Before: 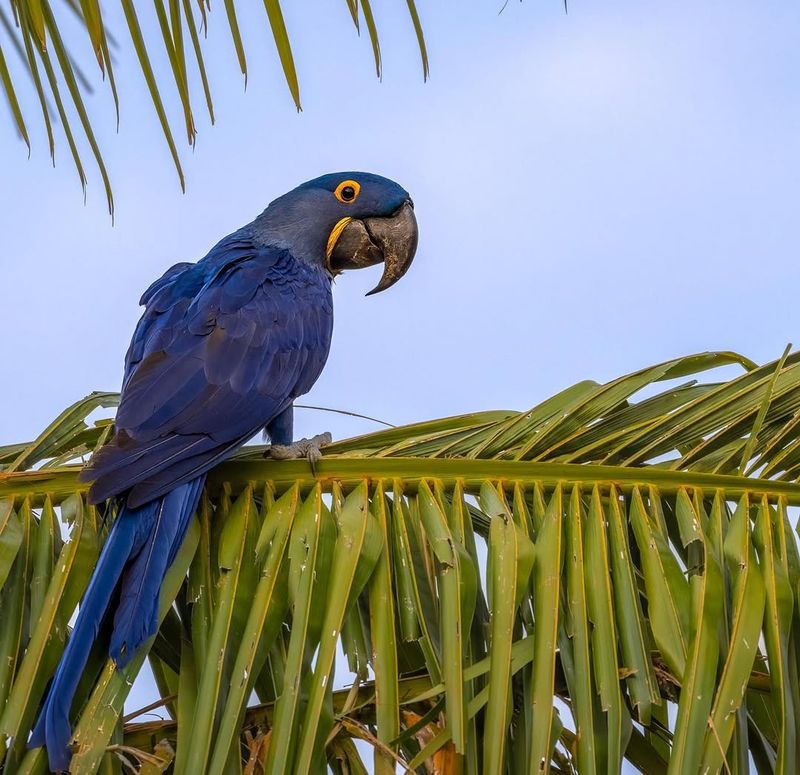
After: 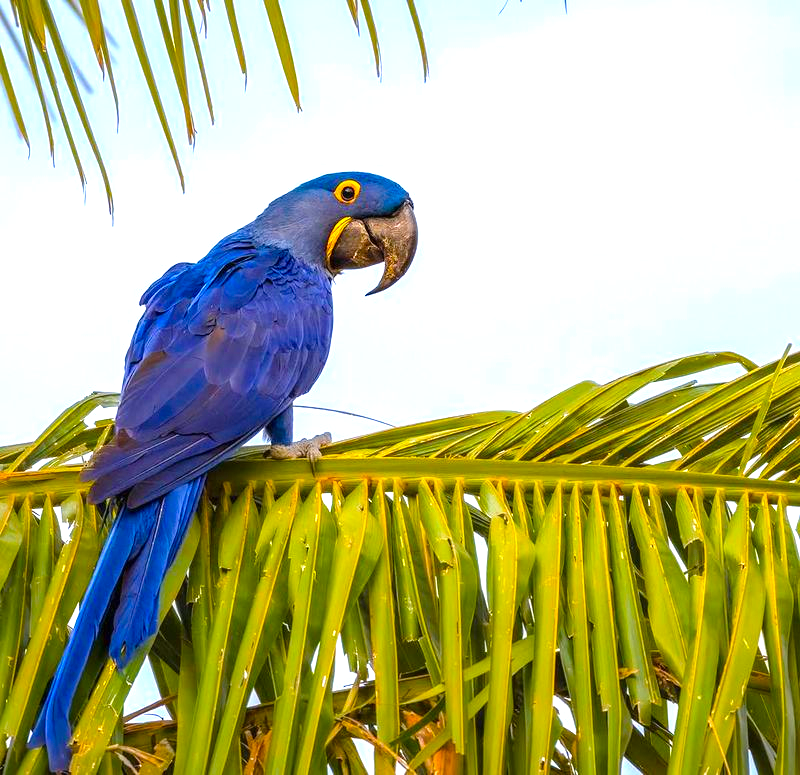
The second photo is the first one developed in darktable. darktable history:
color balance rgb: linear chroma grading › global chroma 14.743%, perceptual saturation grading › global saturation 30.904%, perceptual brilliance grading › global brilliance 9.3%, perceptual brilliance grading › shadows 14.859%
exposure: black level correction 0, exposure 0.692 EV, compensate exposure bias true, compensate highlight preservation false
